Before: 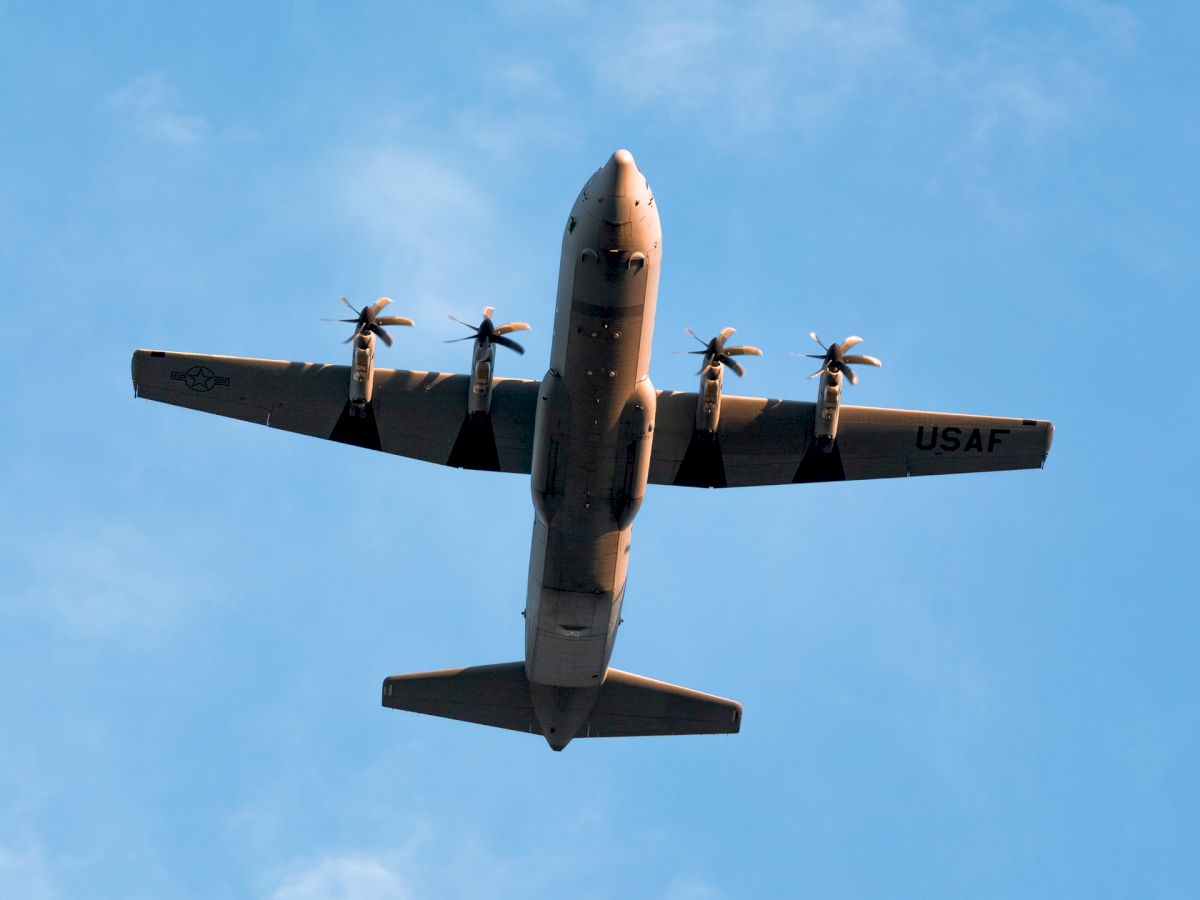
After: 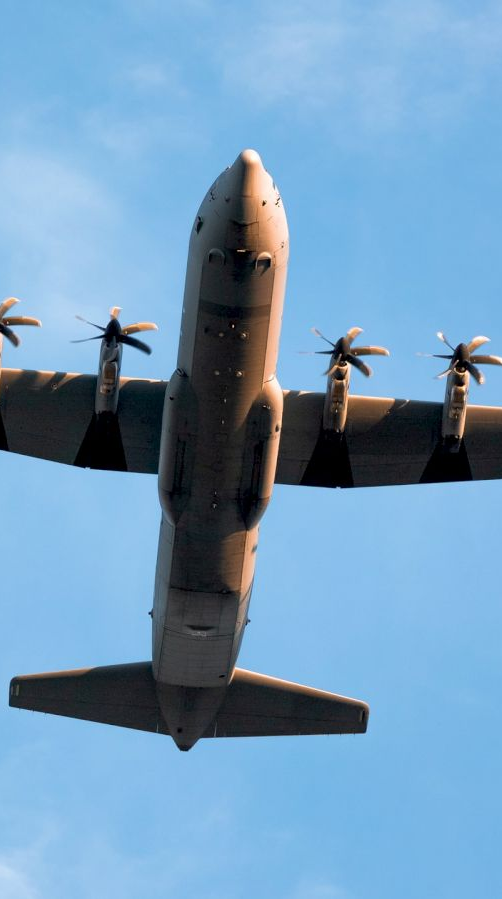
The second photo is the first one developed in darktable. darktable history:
crop: left 31.102%, right 27.001%
